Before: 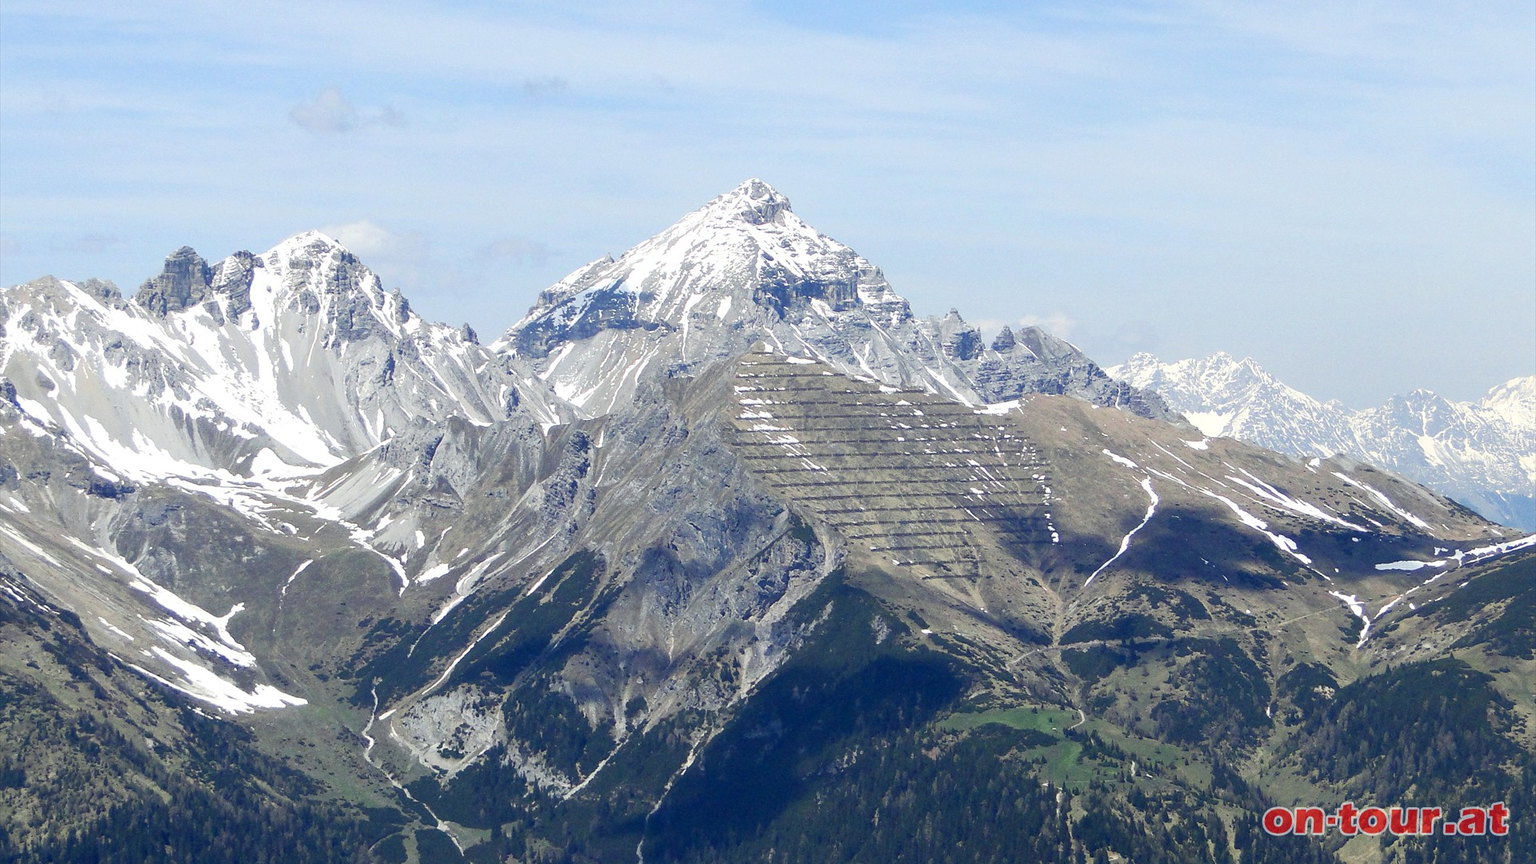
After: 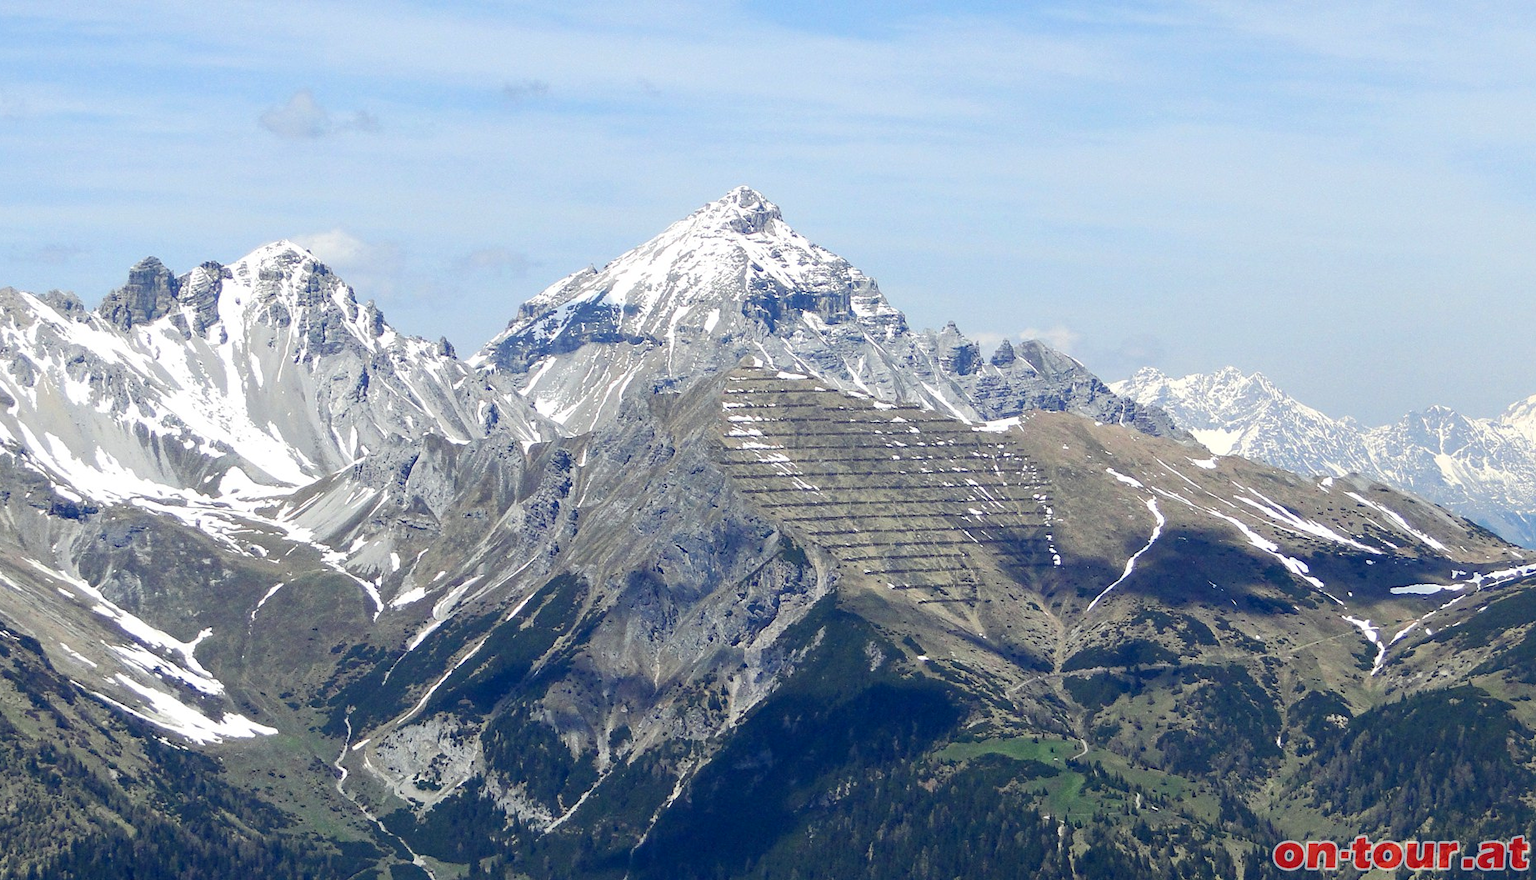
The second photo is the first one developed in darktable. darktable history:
haze removal: compatibility mode true, adaptive false
crop and rotate: left 2.692%, right 1.285%, bottom 2.064%
